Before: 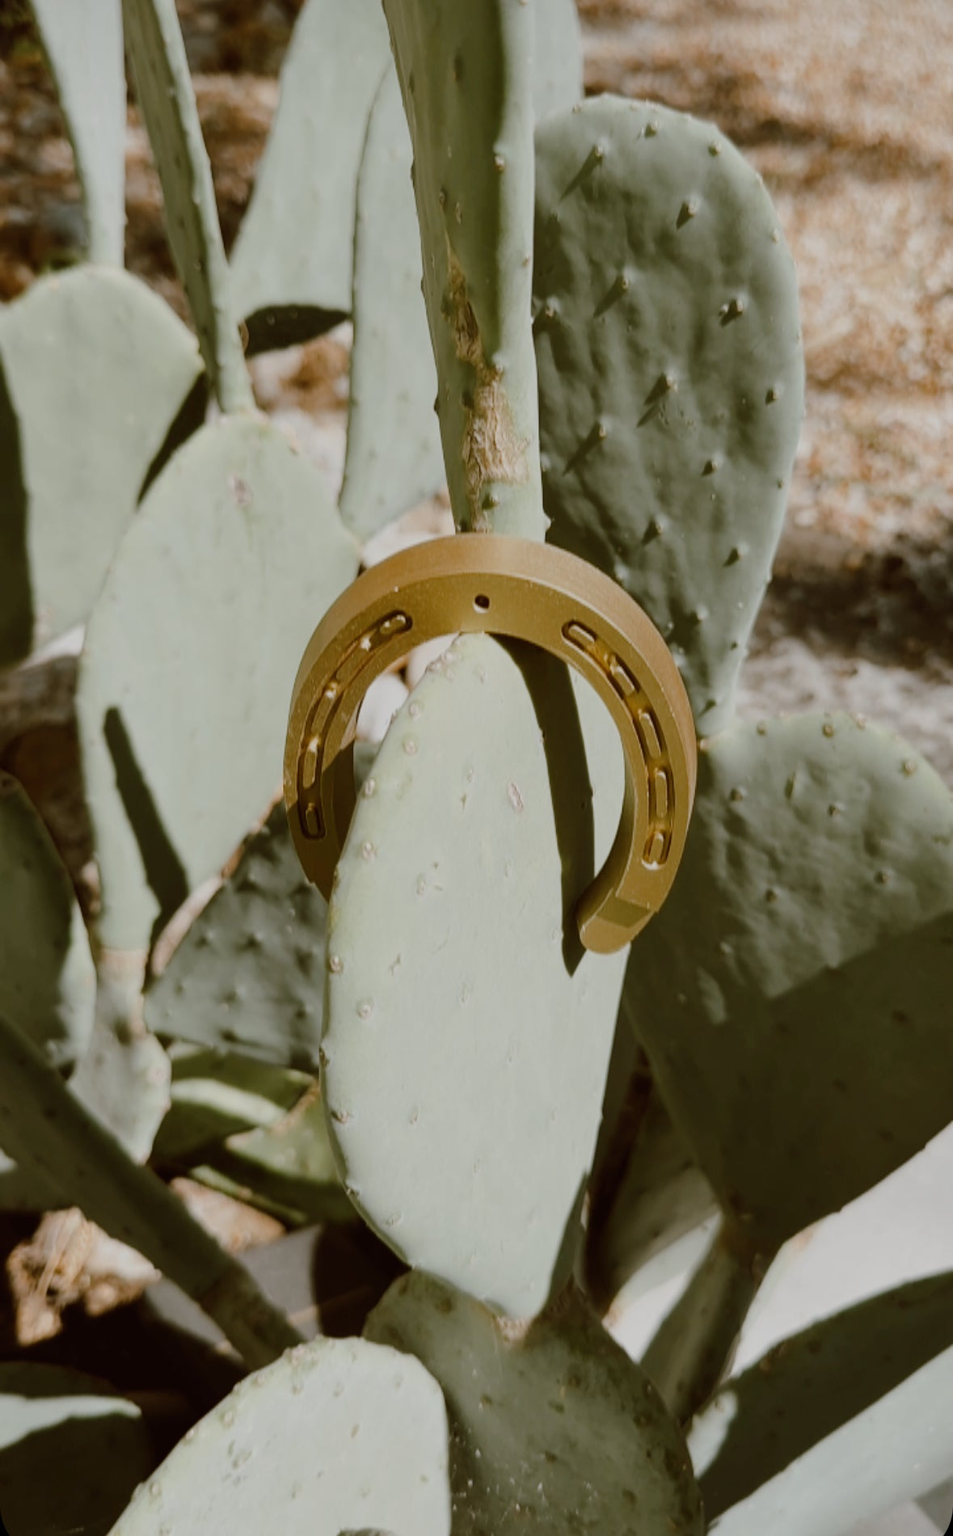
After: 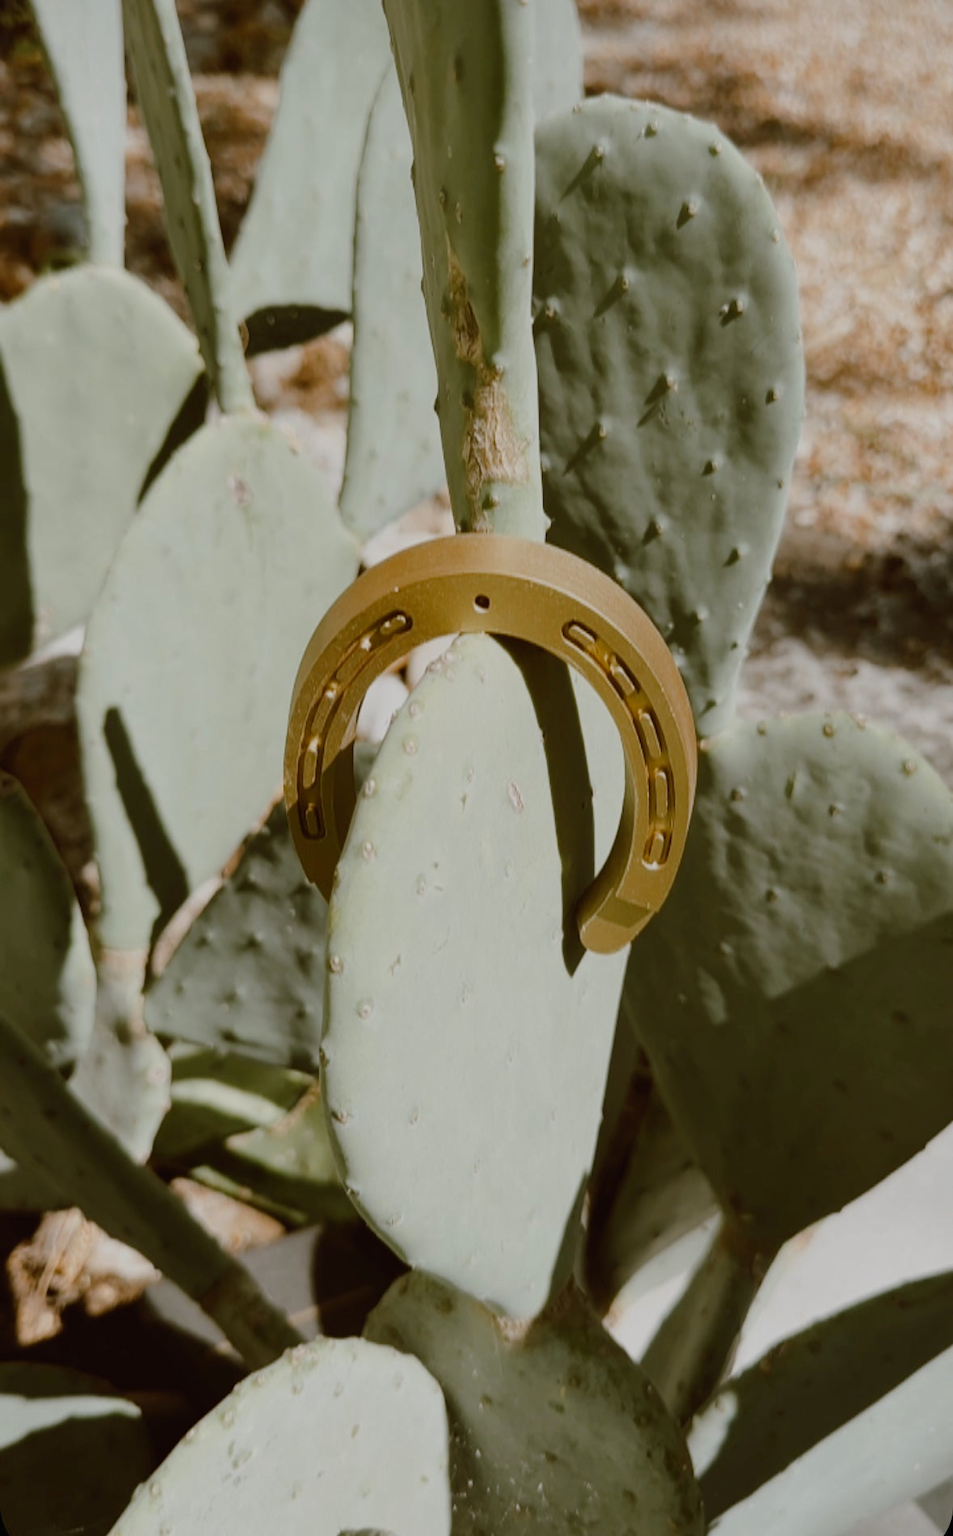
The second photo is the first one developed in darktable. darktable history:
contrast brightness saturation: contrast -0.019, brightness -0.01, saturation 0.039
